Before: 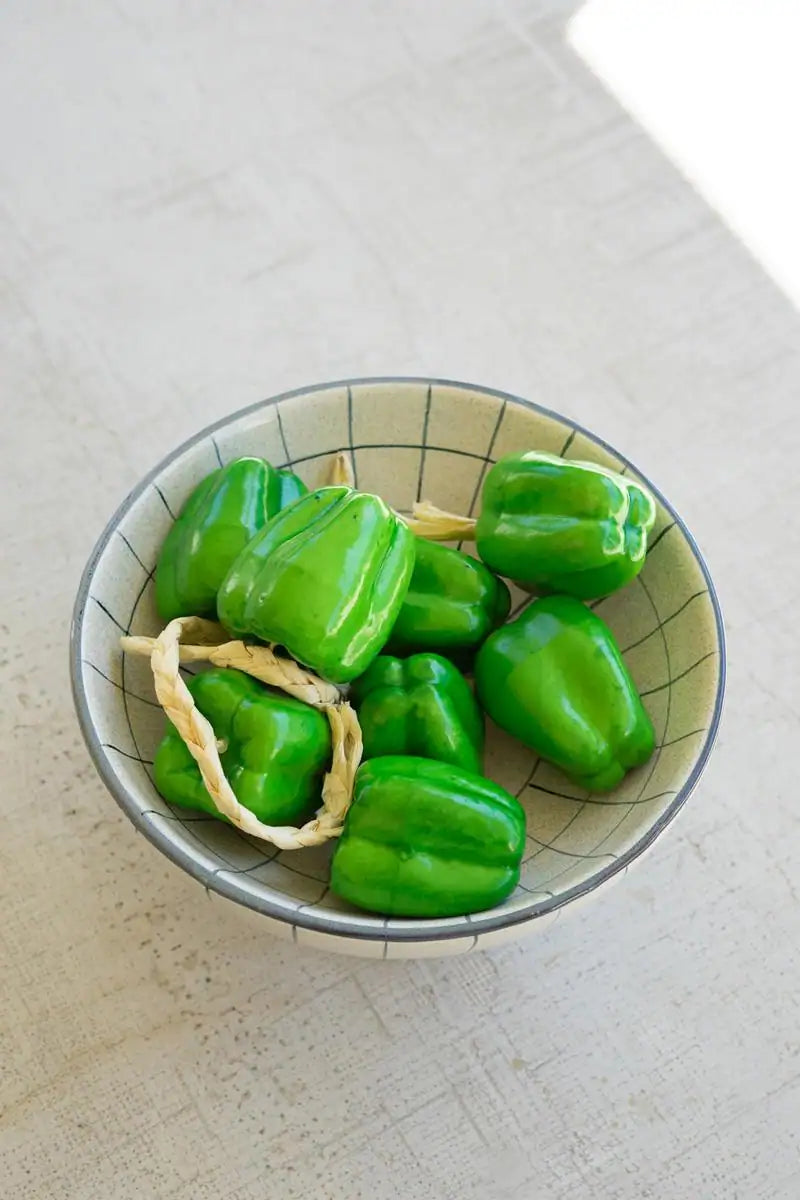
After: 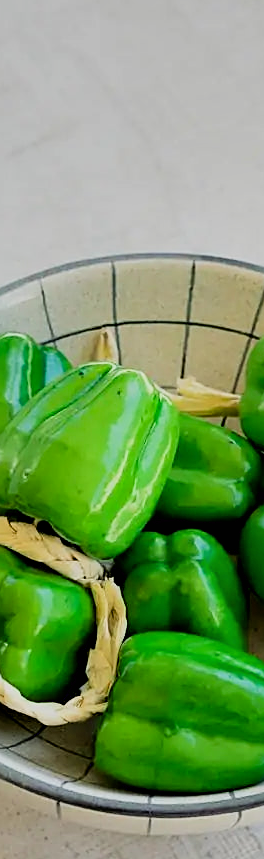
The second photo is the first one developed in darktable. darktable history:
crop and rotate: left 29.678%, top 10.394%, right 37.31%, bottom 18.022%
exposure: black level correction 0.01, exposure 0.007 EV, compensate highlight preservation false
shadows and highlights: low approximation 0.01, soften with gaussian
filmic rgb: black relative exposure -7.65 EV, white relative exposure 4.56 EV, hardness 3.61, contrast 1.256
sharpen: on, module defaults
